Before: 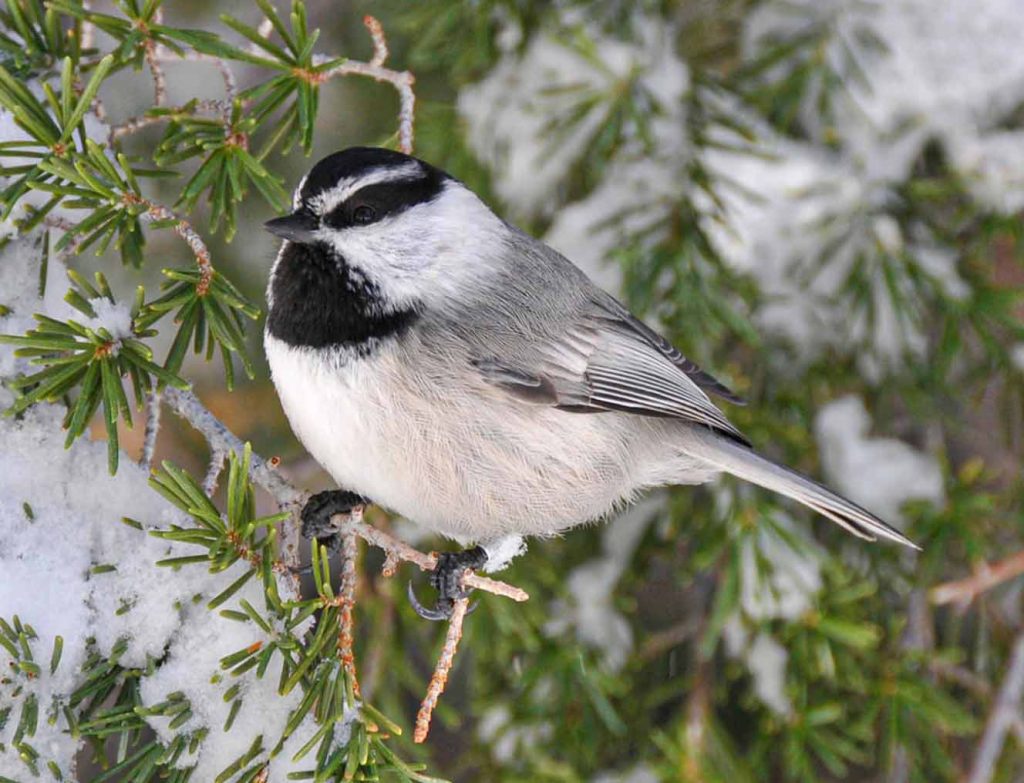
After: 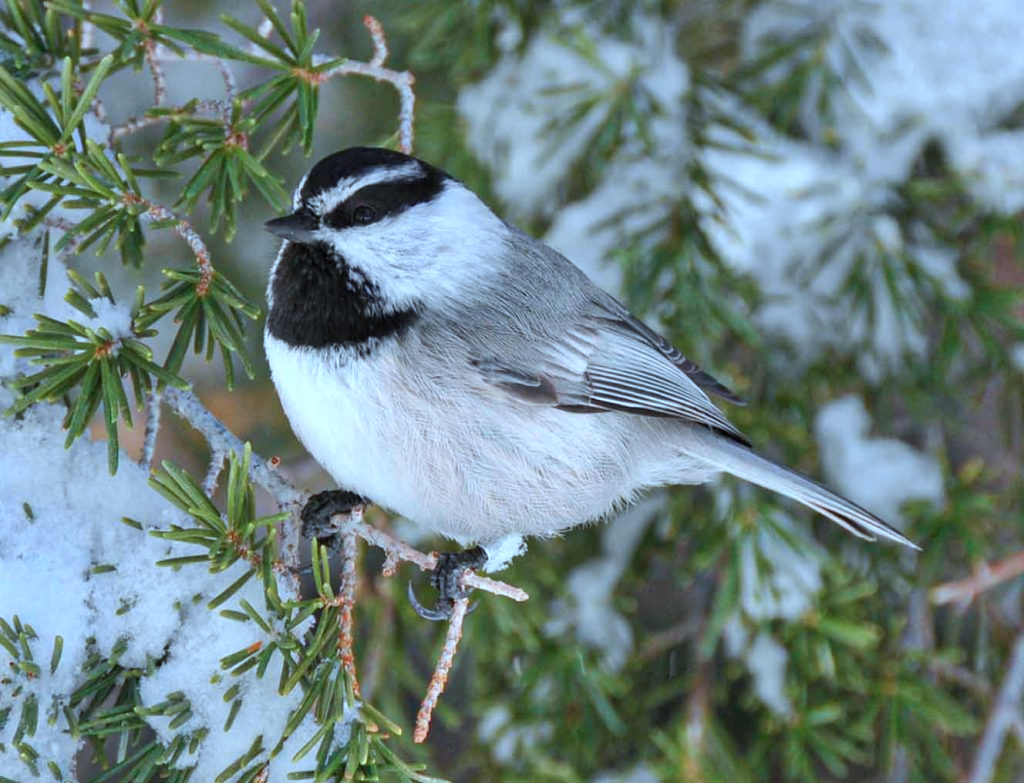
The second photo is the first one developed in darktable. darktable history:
color correction: highlights a* -9.3, highlights b* -23.4
